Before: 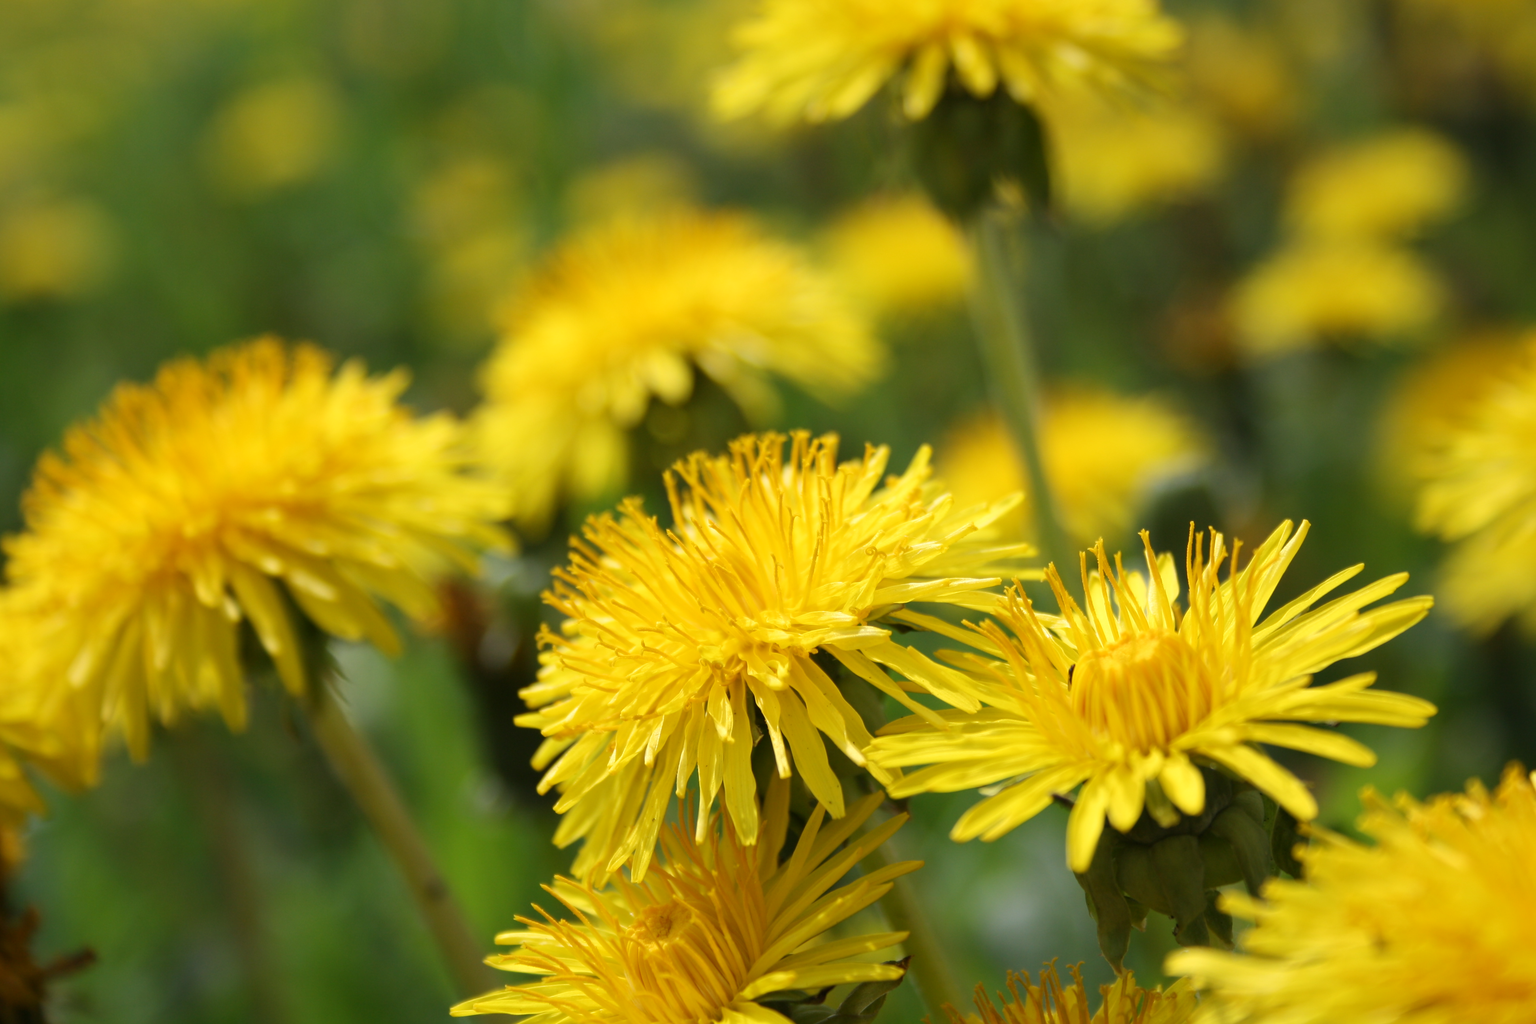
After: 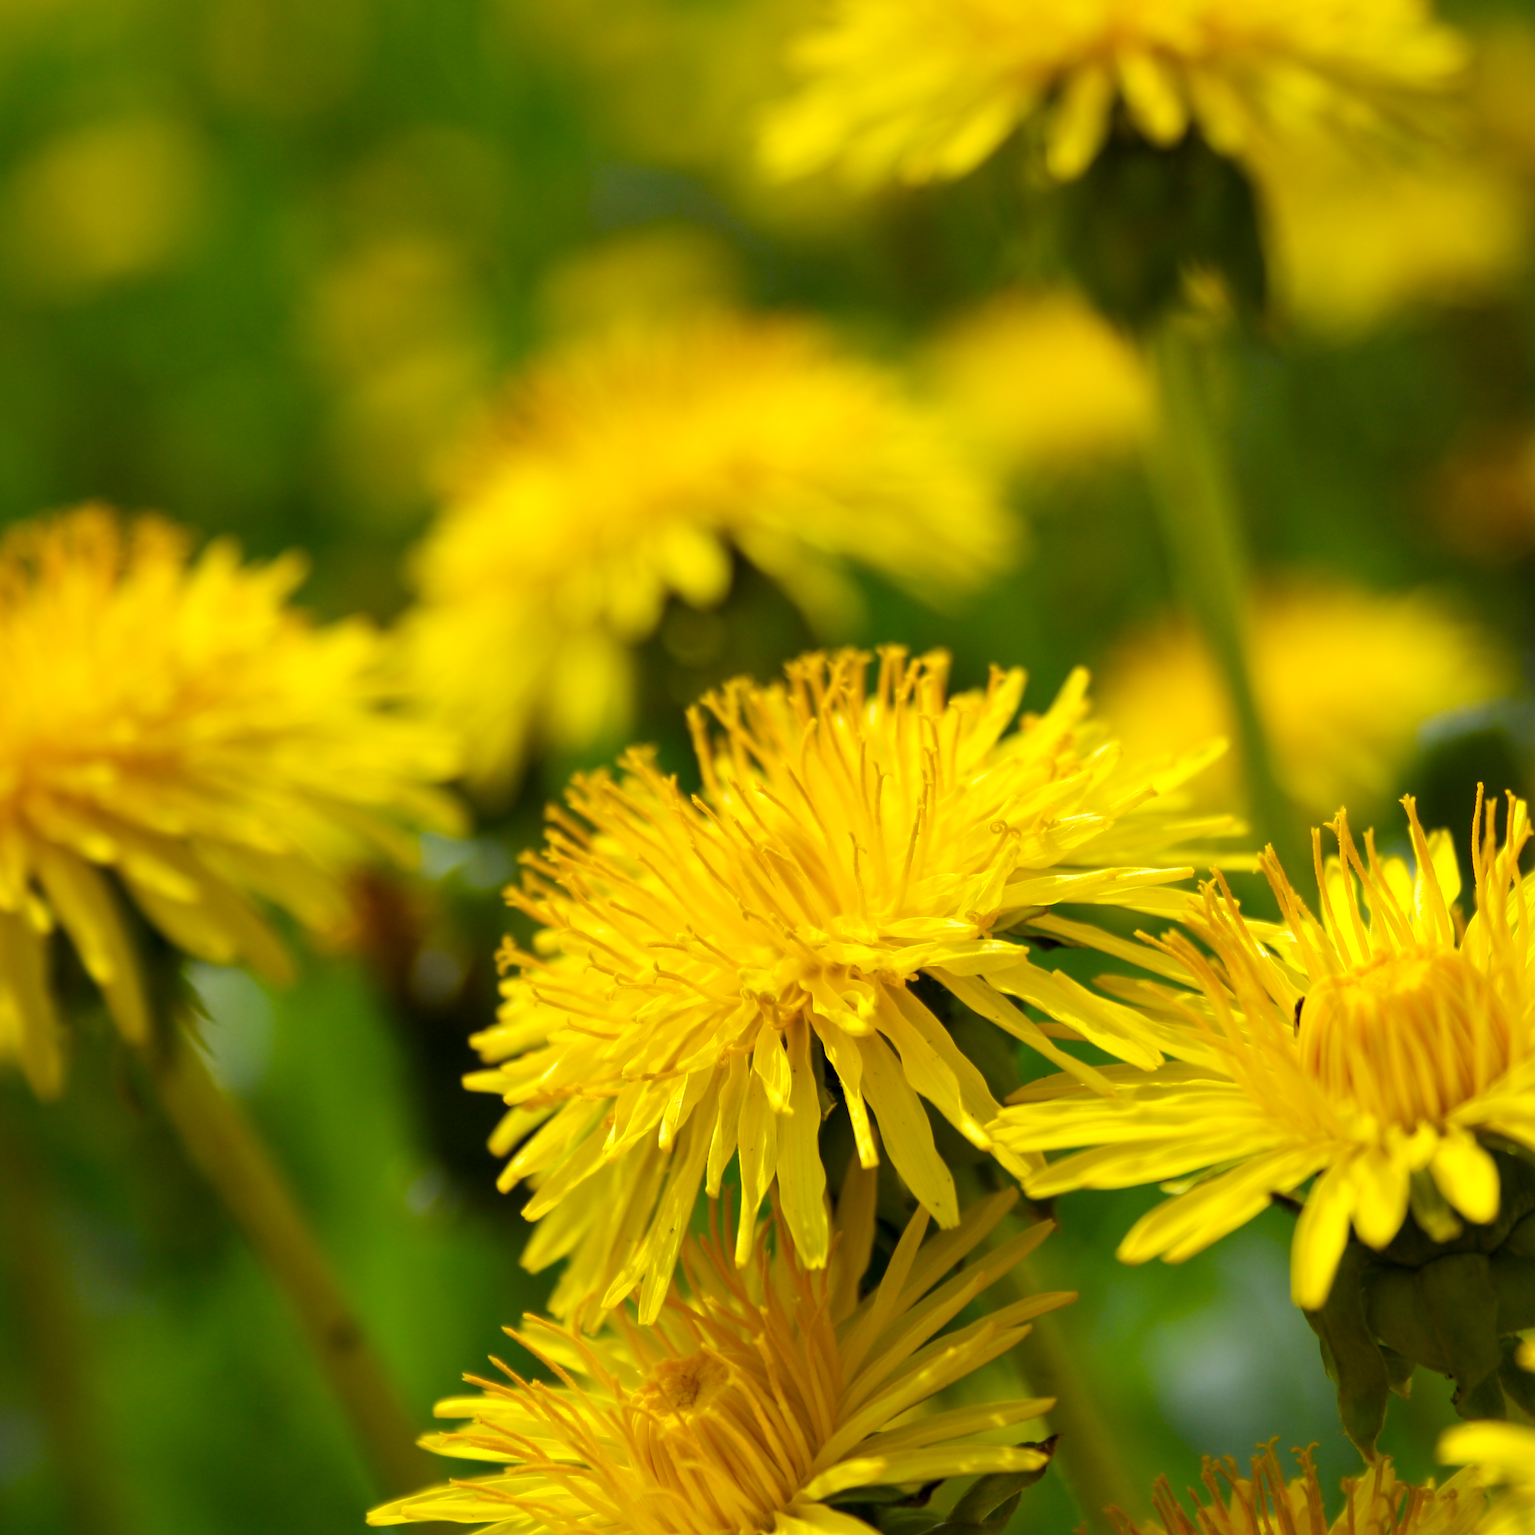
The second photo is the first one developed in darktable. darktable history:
contrast equalizer: octaves 7, y [[0.6 ×6], [0.55 ×6], [0 ×6], [0 ×6], [0 ×6]], mix 0.3
crop and rotate: left 13.409%, right 19.924%
color balance rgb: linear chroma grading › global chroma 15%, perceptual saturation grading › global saturation 30%
